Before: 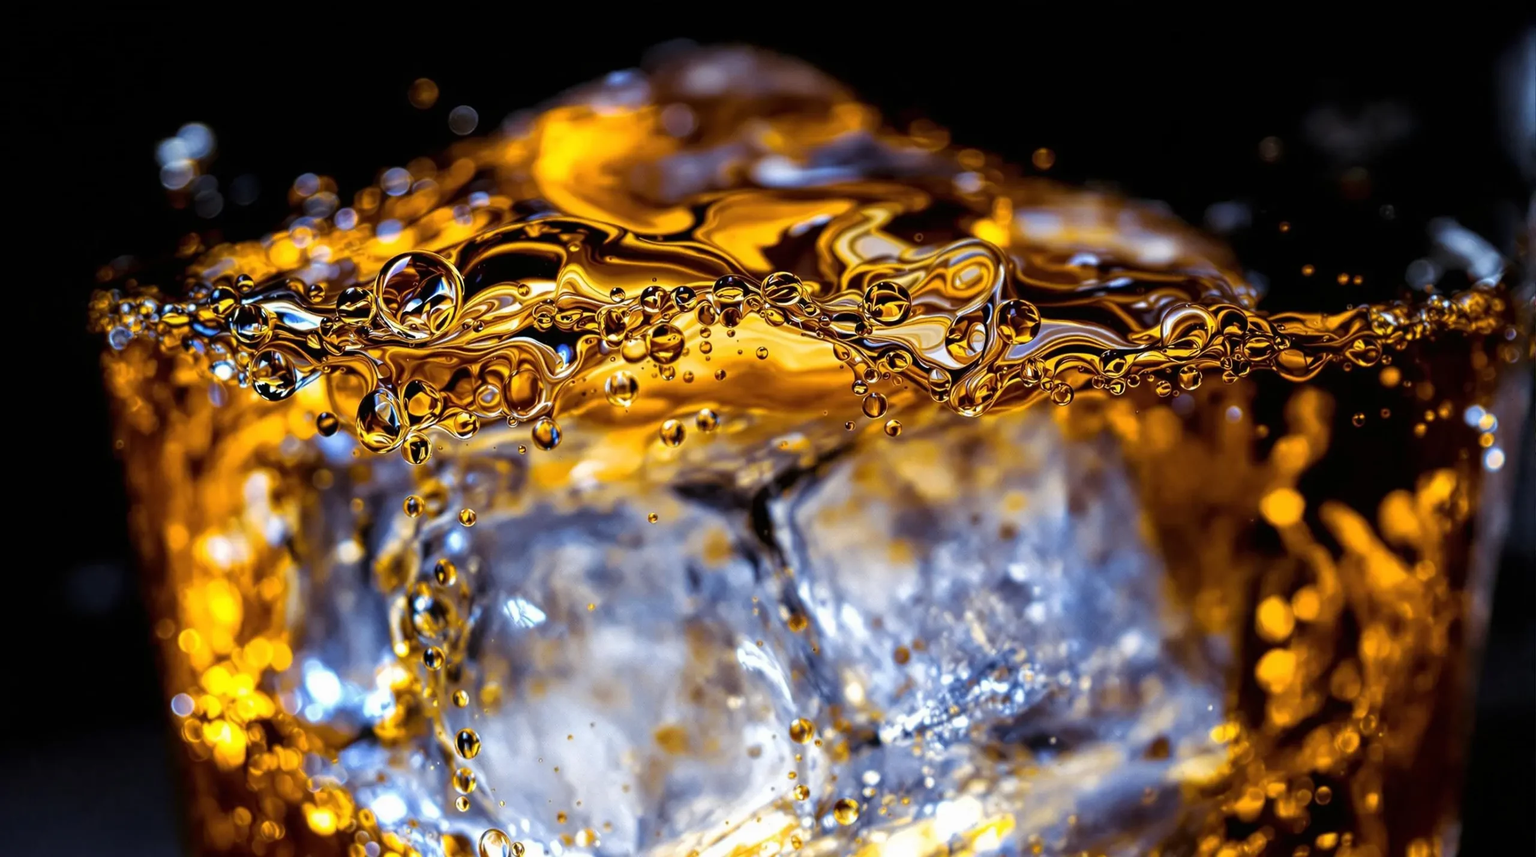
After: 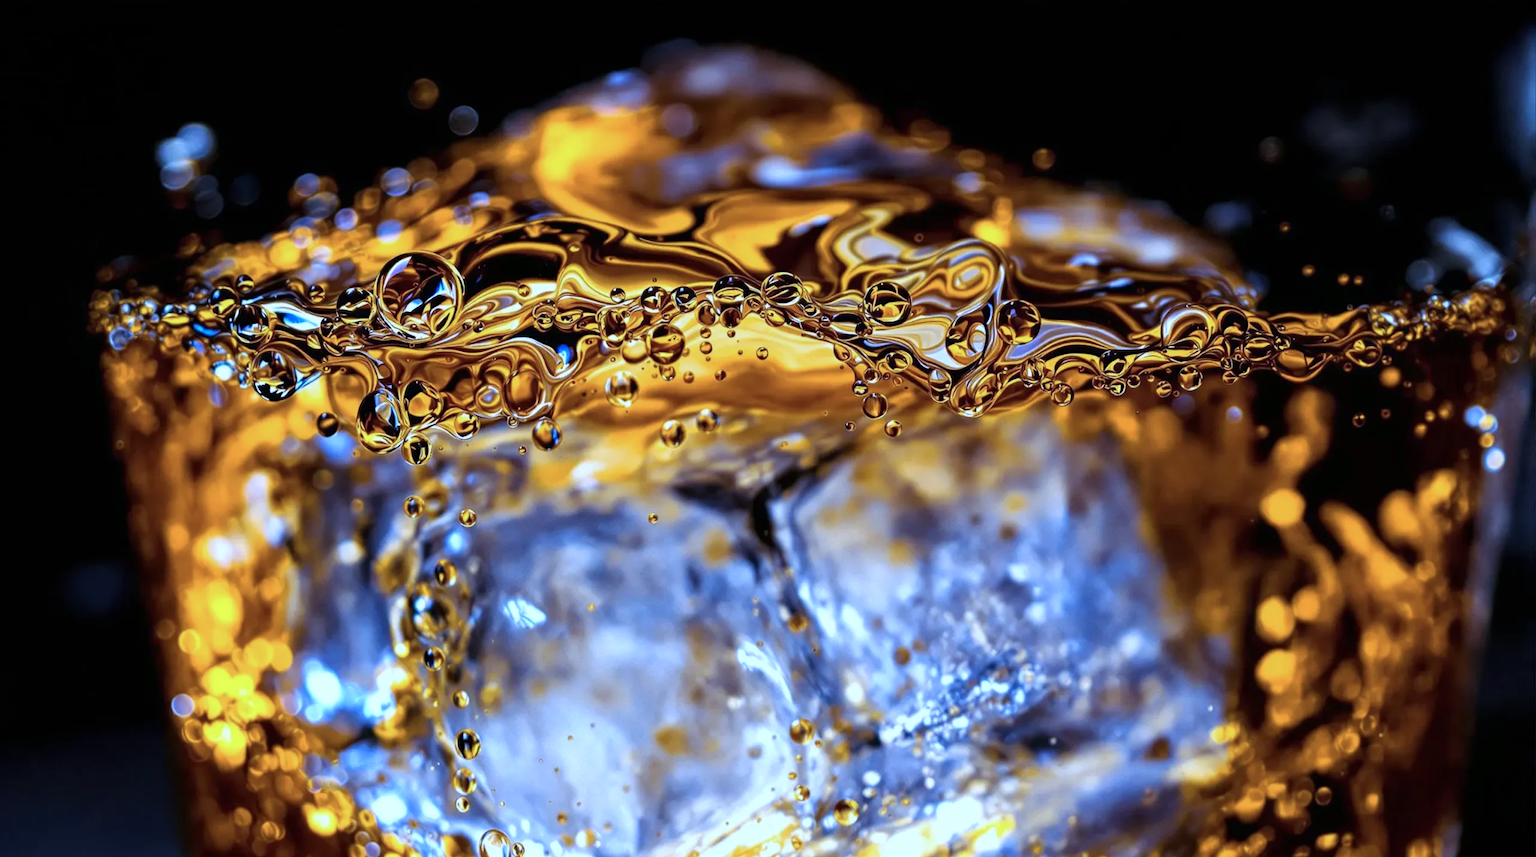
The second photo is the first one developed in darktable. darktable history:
color calibration: gray › normalize channels true, illuminant custom, x 0.392, y 0.392, temperature 3880.41 K, gamut compression 0.007
